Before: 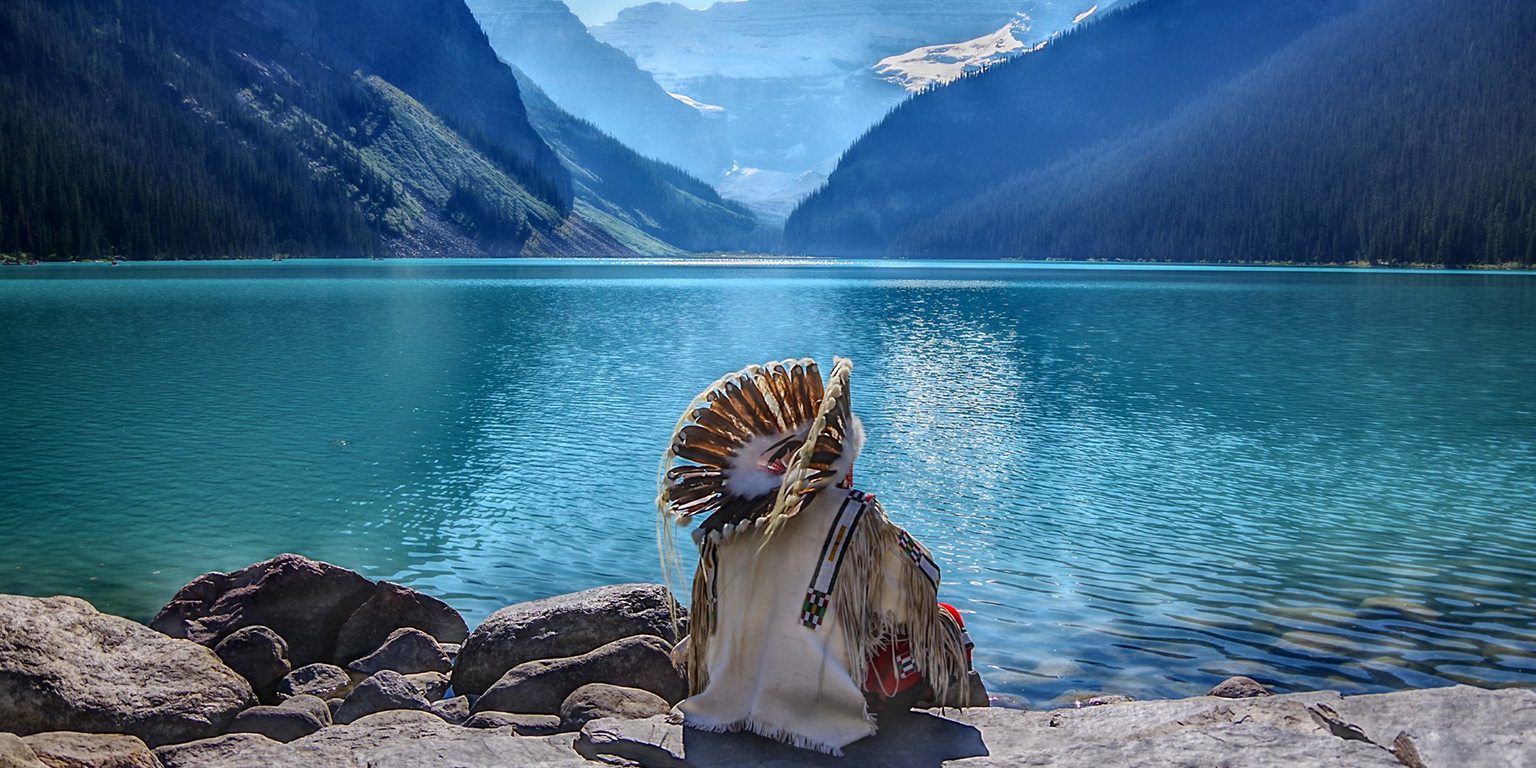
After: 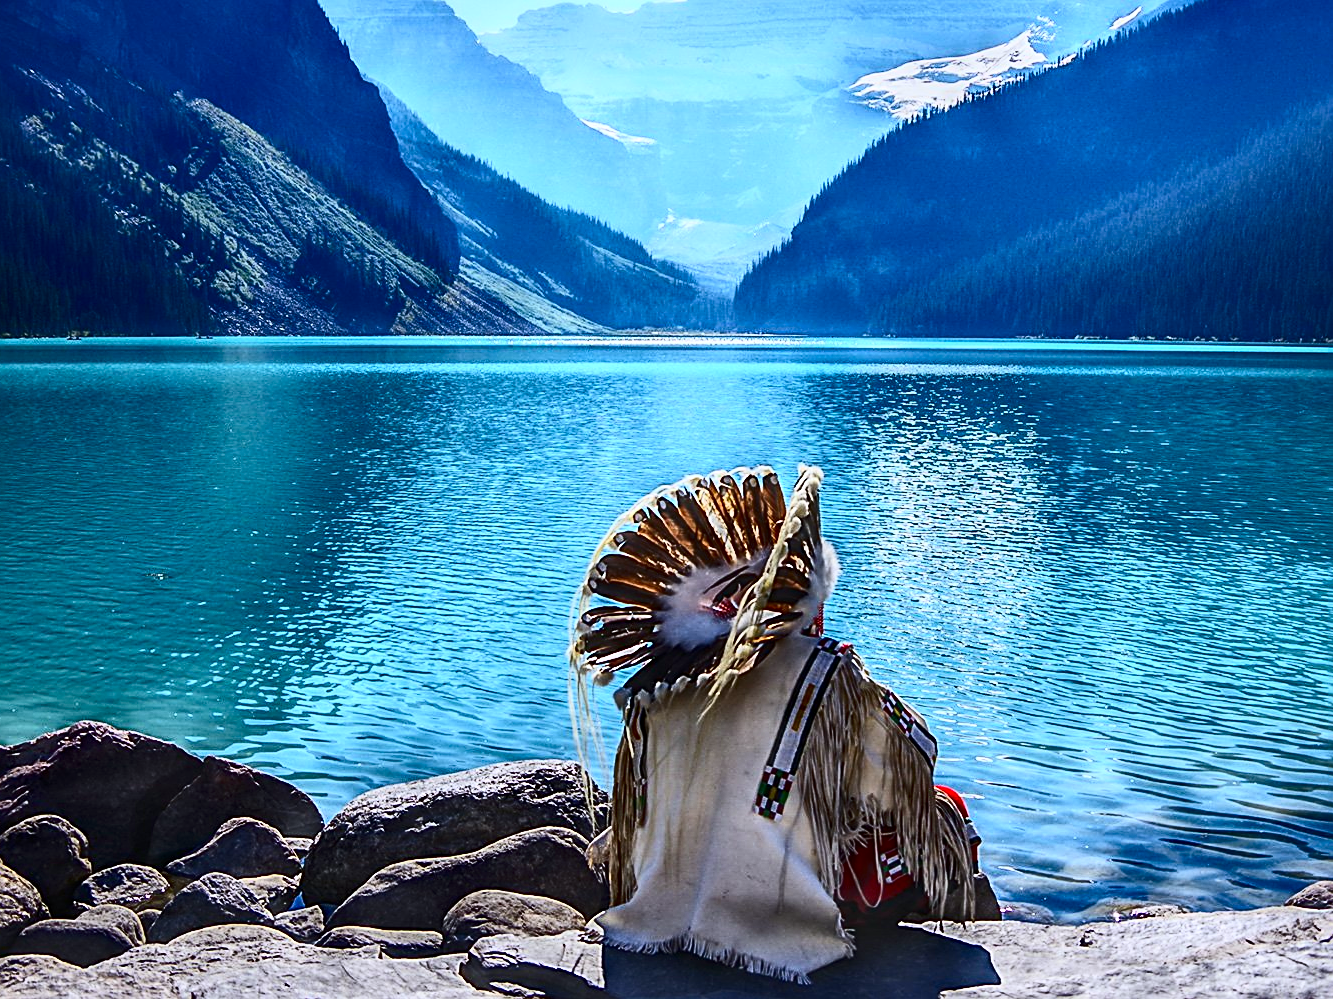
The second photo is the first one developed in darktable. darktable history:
crop and rotate: left 14.385%, right 18.948%
sharpen: on, module defaults
shadows and highlights: radius 125.46, shadows 21.19, highlights -21.19, low approximation 0.01
contrast brightness saturation: contrast 0.4, brightness 0.05, saturation 0.25
white balance: red 0.976, blue 1.04
